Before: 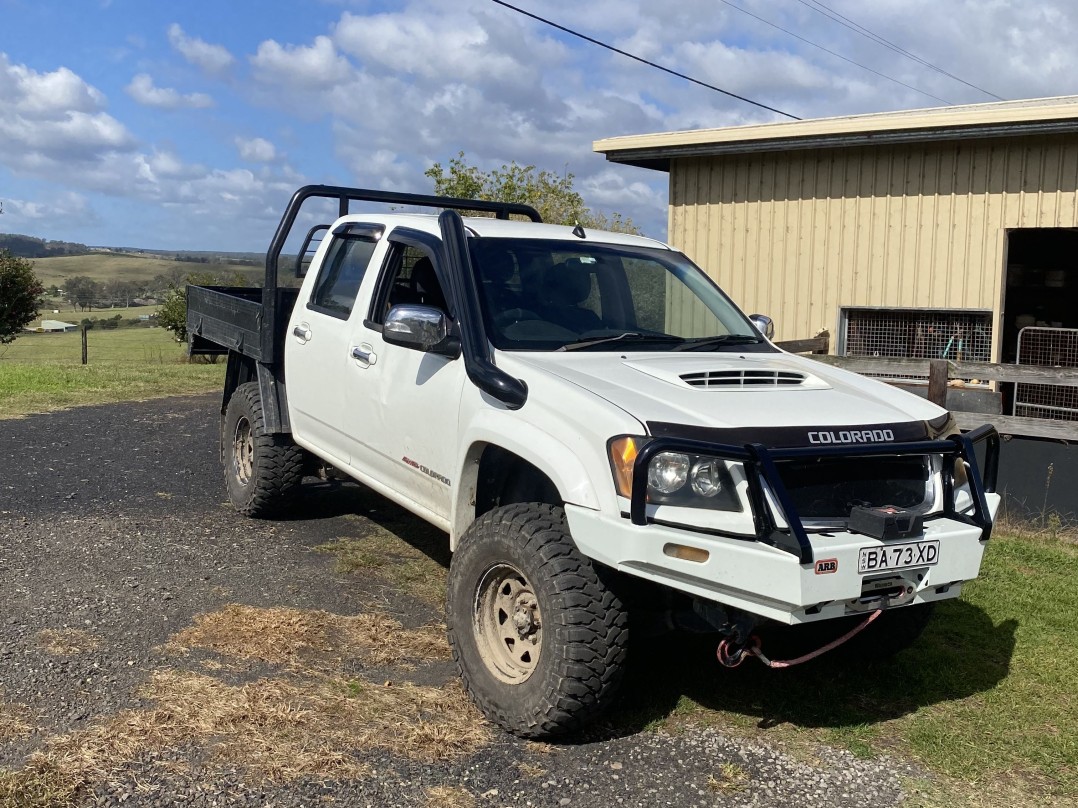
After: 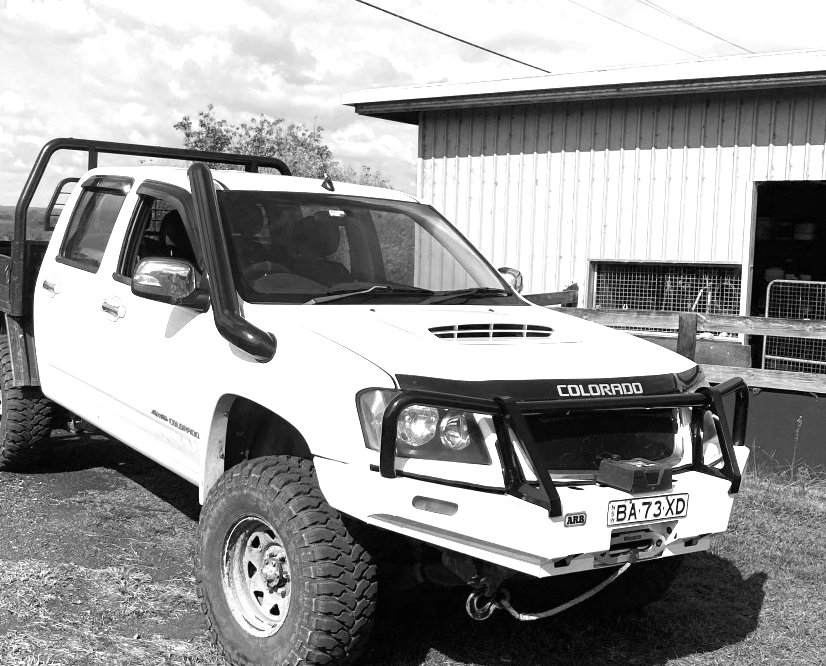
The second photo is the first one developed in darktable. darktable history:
exposure: exposure 1.001 EV, compensate exposure bias true, compensate highlight preservation false
color calibration: output gray [0.253, 0.26, 0.487, 0], gray › normalize channels true, illuminant custom, x 0.371, y 0.382, temperature 4283.07 K, gamut compression 0.021
crop: left 23.312%, top 5.874%, bottom 11.591%
